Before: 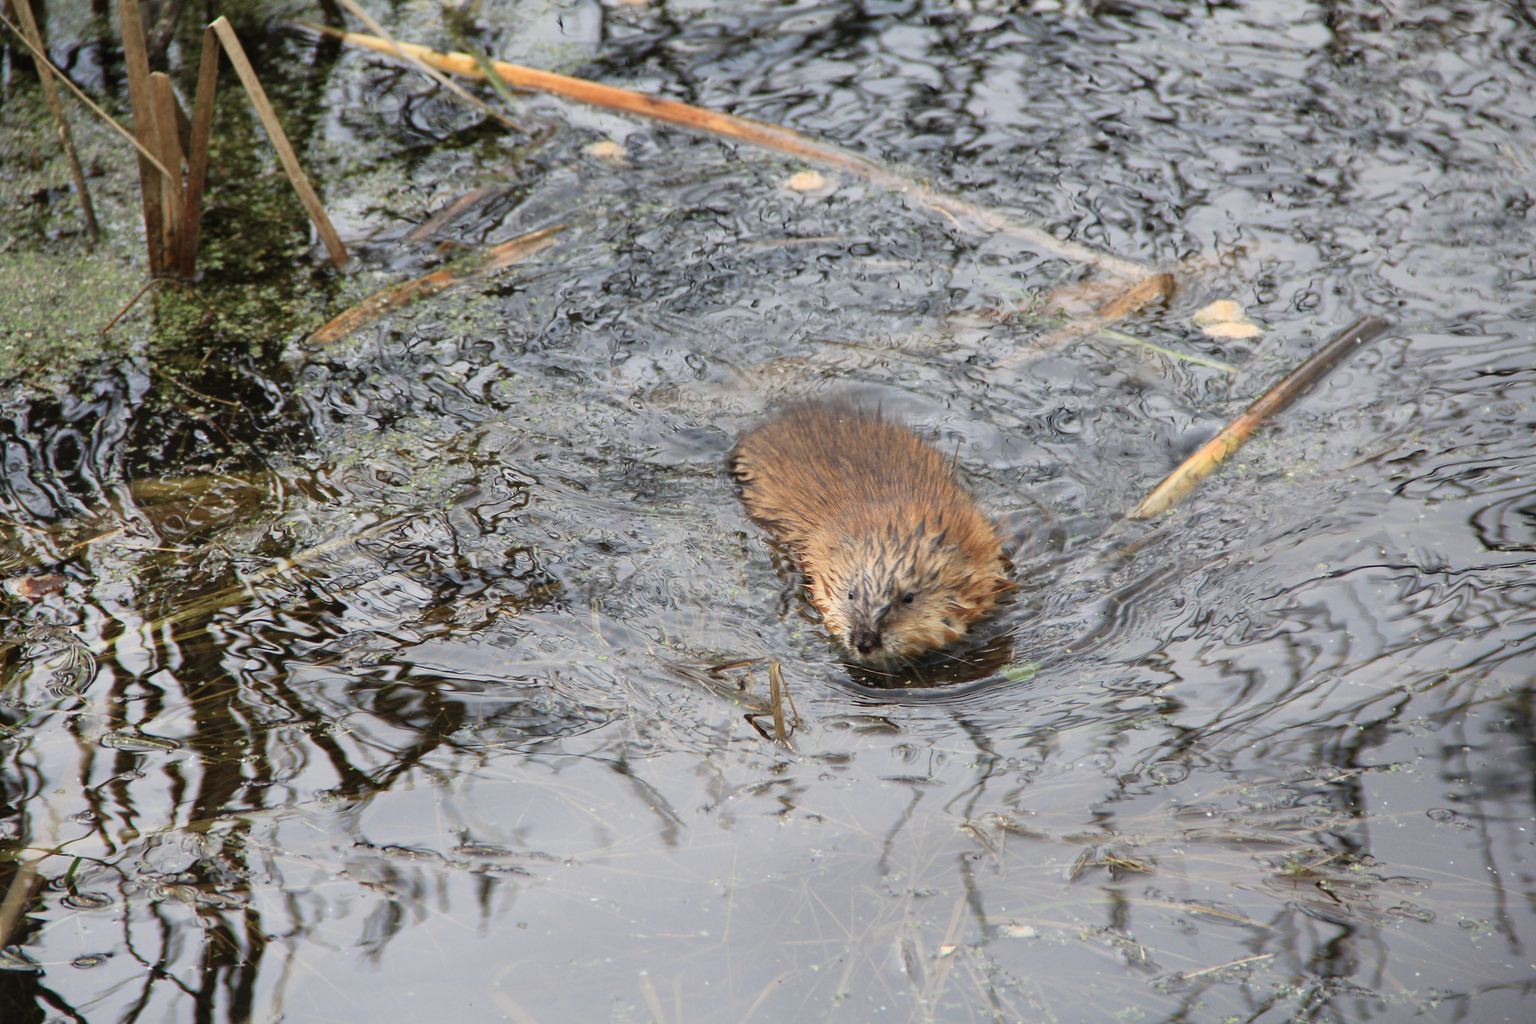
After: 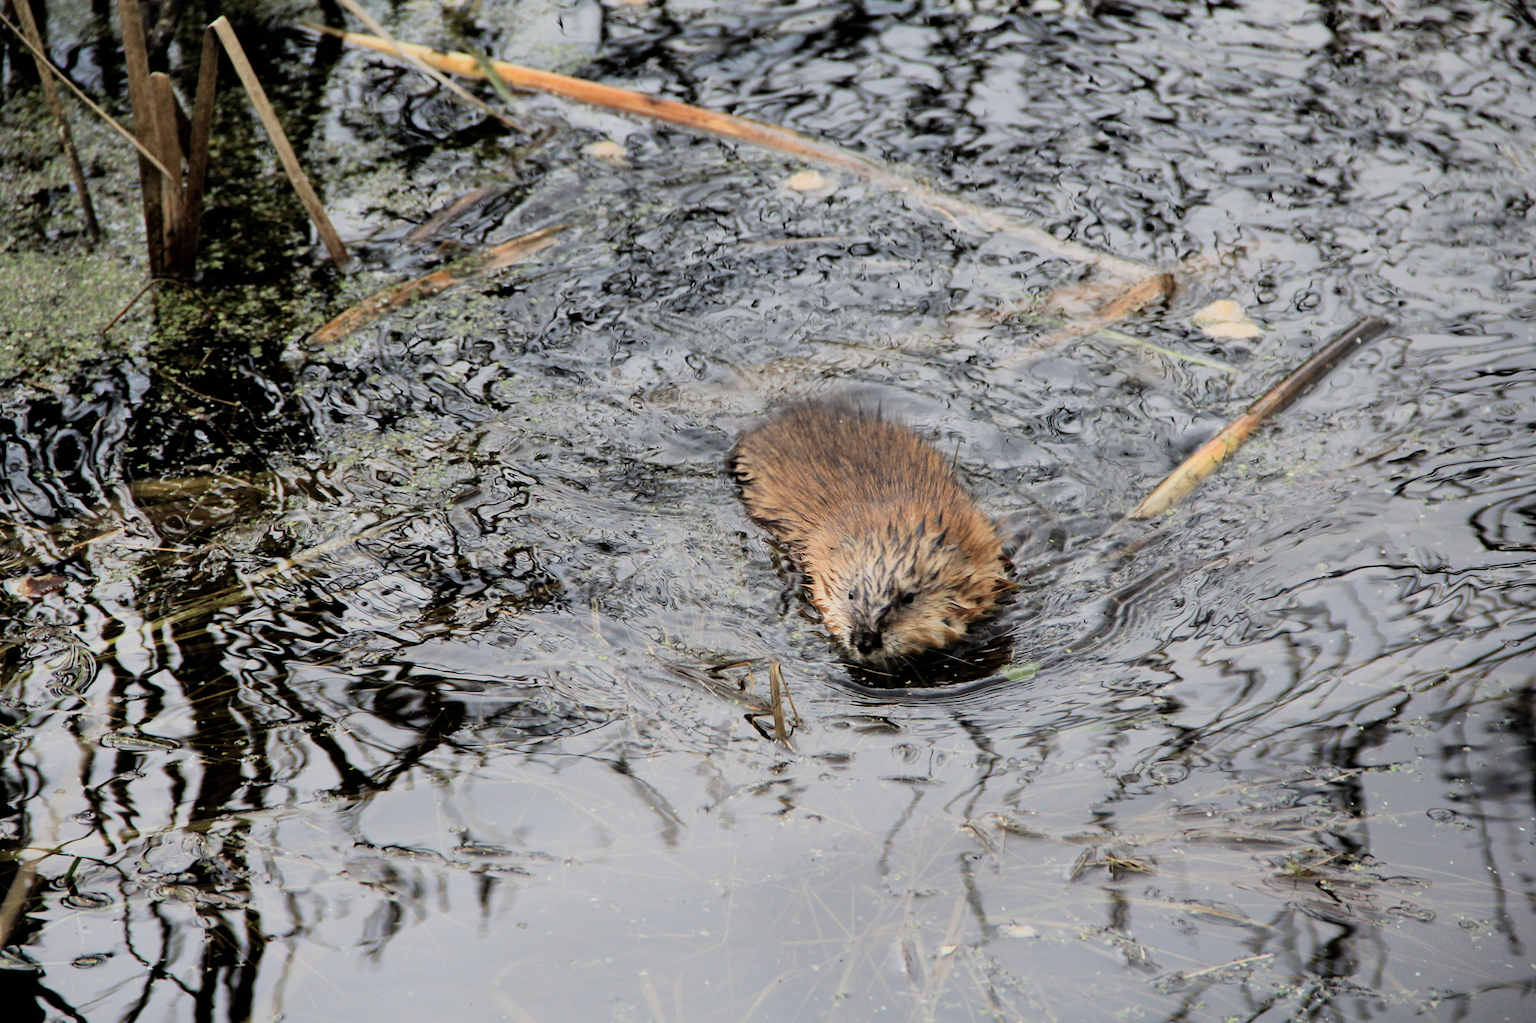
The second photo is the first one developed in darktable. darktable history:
filmic rgb: black relative exposure -5.01 EV, white relative exposure 3.55 EV, hardness 3.16, contrast 1.401, highlights saturation mix -49.91%
exposure: exposure -0.152 EV, compensate highlight preservation false
